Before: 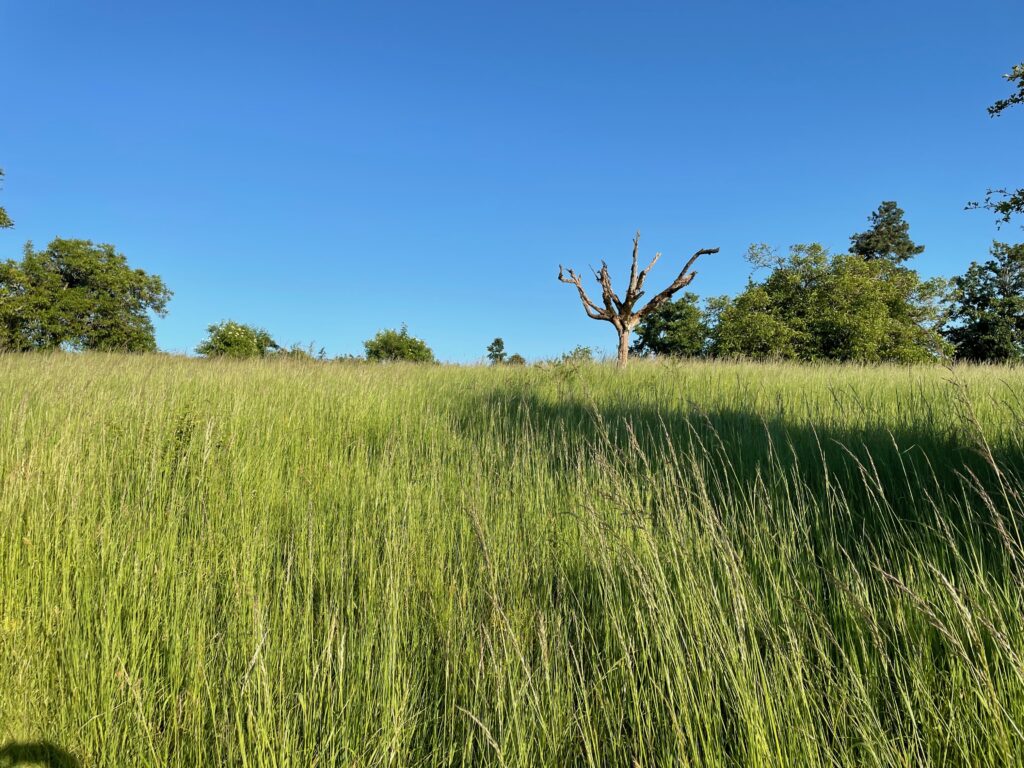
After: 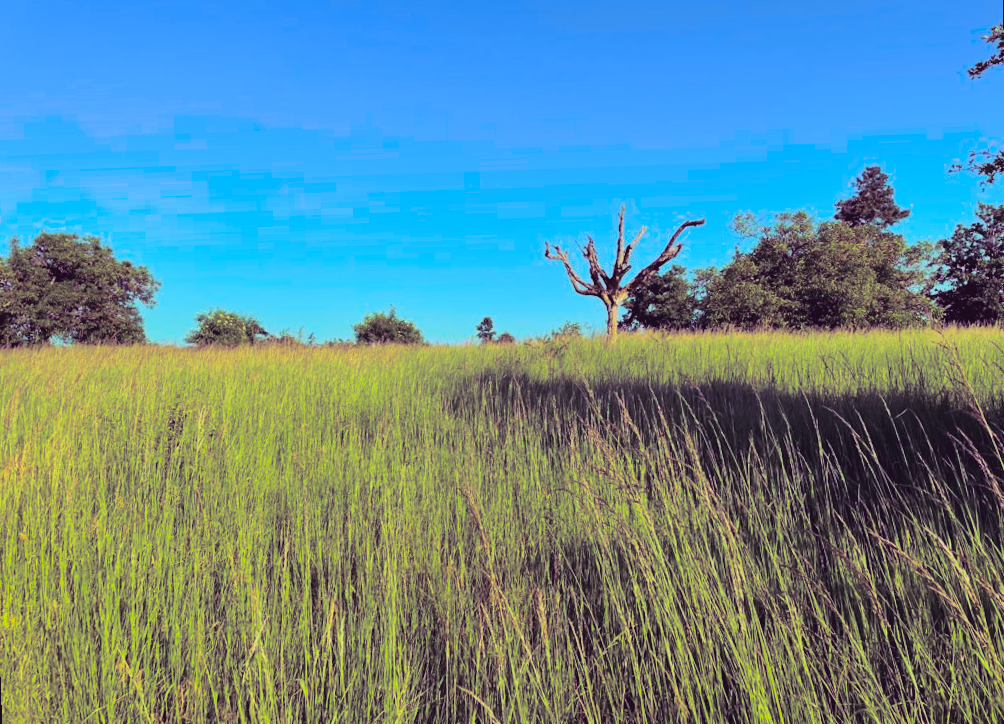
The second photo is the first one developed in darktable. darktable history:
contrast brightness saturation: contrast -0.19, saturation 0.19
tone curve: curves: ch0 [(0, 0) (0.071, 0.047) (0.266, 0.26) (0.483, 0.554) (0.753, 0.811) (1, 0.983)]; ch1 [(0, 0) (0.346, 0.307) (0.408, 0.369) (0.463, 0.443) (0.482, 0.493) (0.502, 0.5) (0.517, 0.502) (0.55, 0.548) (0.597, 0.624) (0.651, 0.698) (1, 1)]; ch2 [(0, 0) (0.346, 0.34) (0.434, 0.46) (0.485, 0.494) (0.5, 0.494) (0.517, 0.506) (0.535, 0.529) (0.583, 0.611) (0.625, 0.666) (1, 1)], color space Lab, independent channels, preserve colors none
split-toning: shadows › hue 277.2°, shadows › saturation 0.74
rotate and perspective: rotation -2°, crop left 0.022, crop right 0.978, crop top 0.049, crop bottom 0.951
